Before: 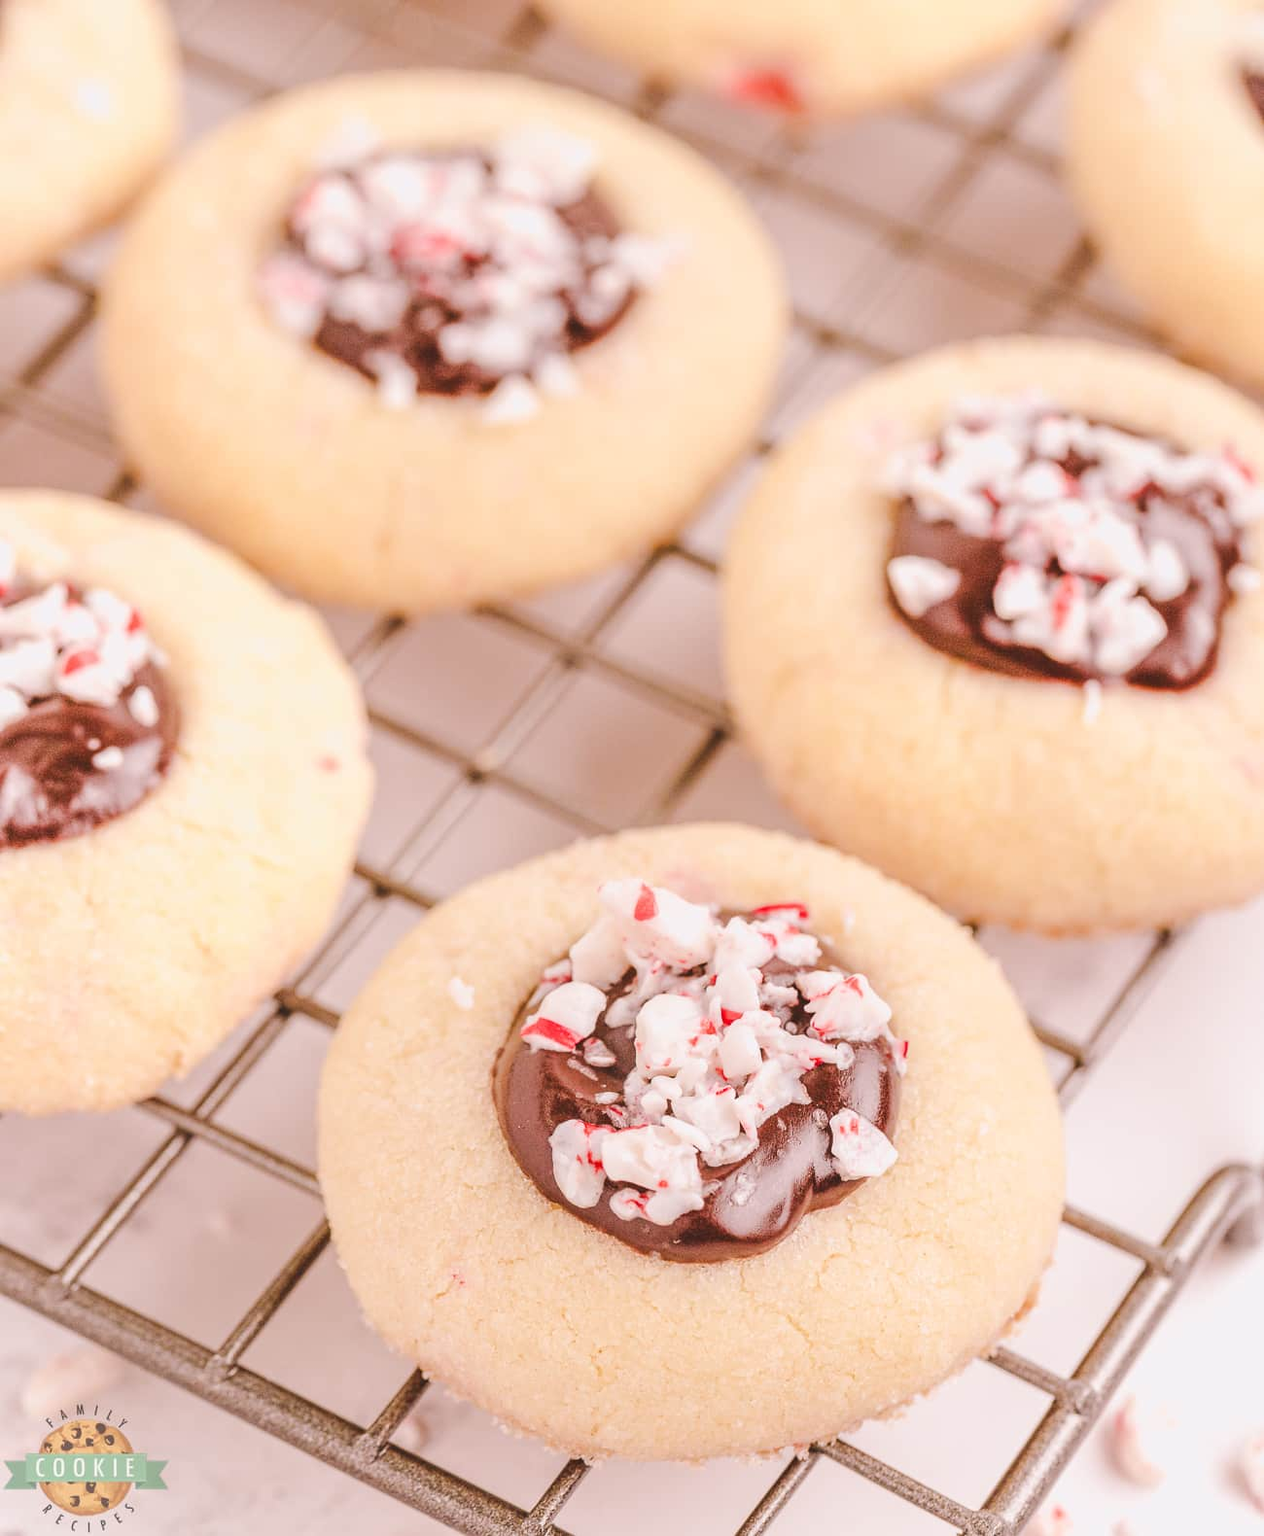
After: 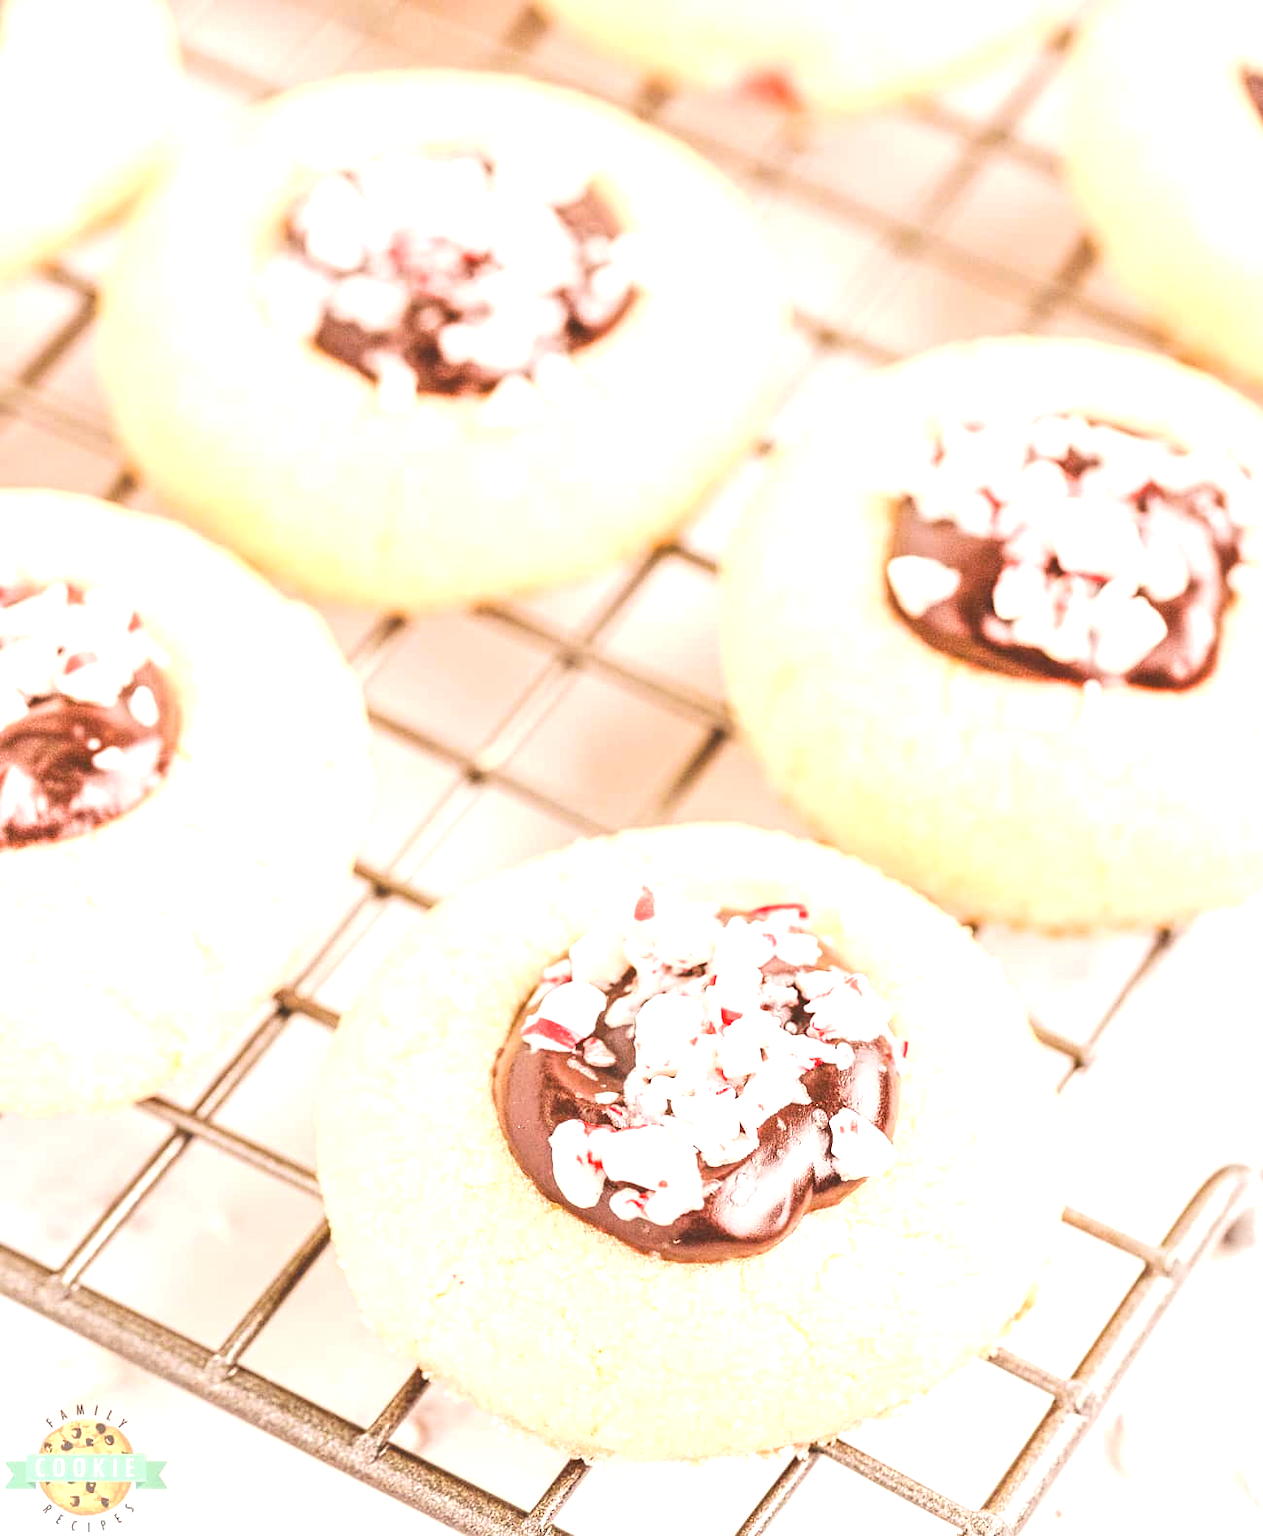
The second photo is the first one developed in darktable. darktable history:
exposure: black level correction 0.002, exposure 1 EV, compensate exposure bias true, compensate highlight preservation false
color correction: highlights a* -6.51, highlights b* 0.561
